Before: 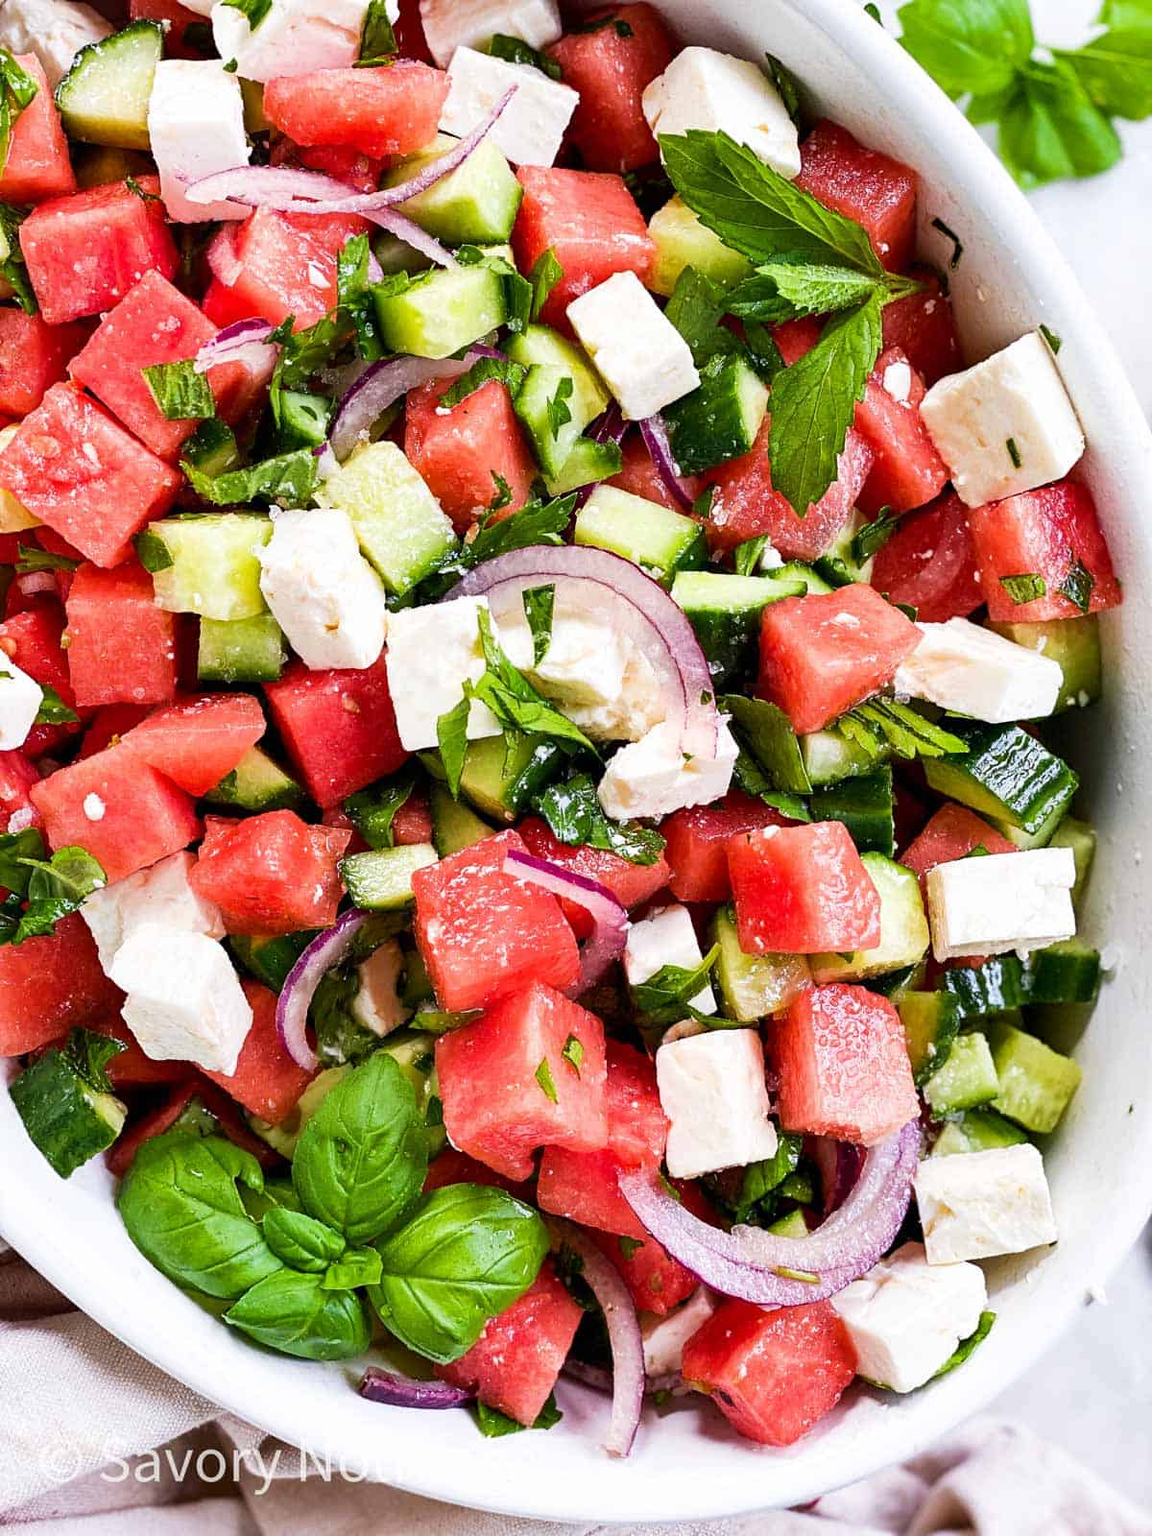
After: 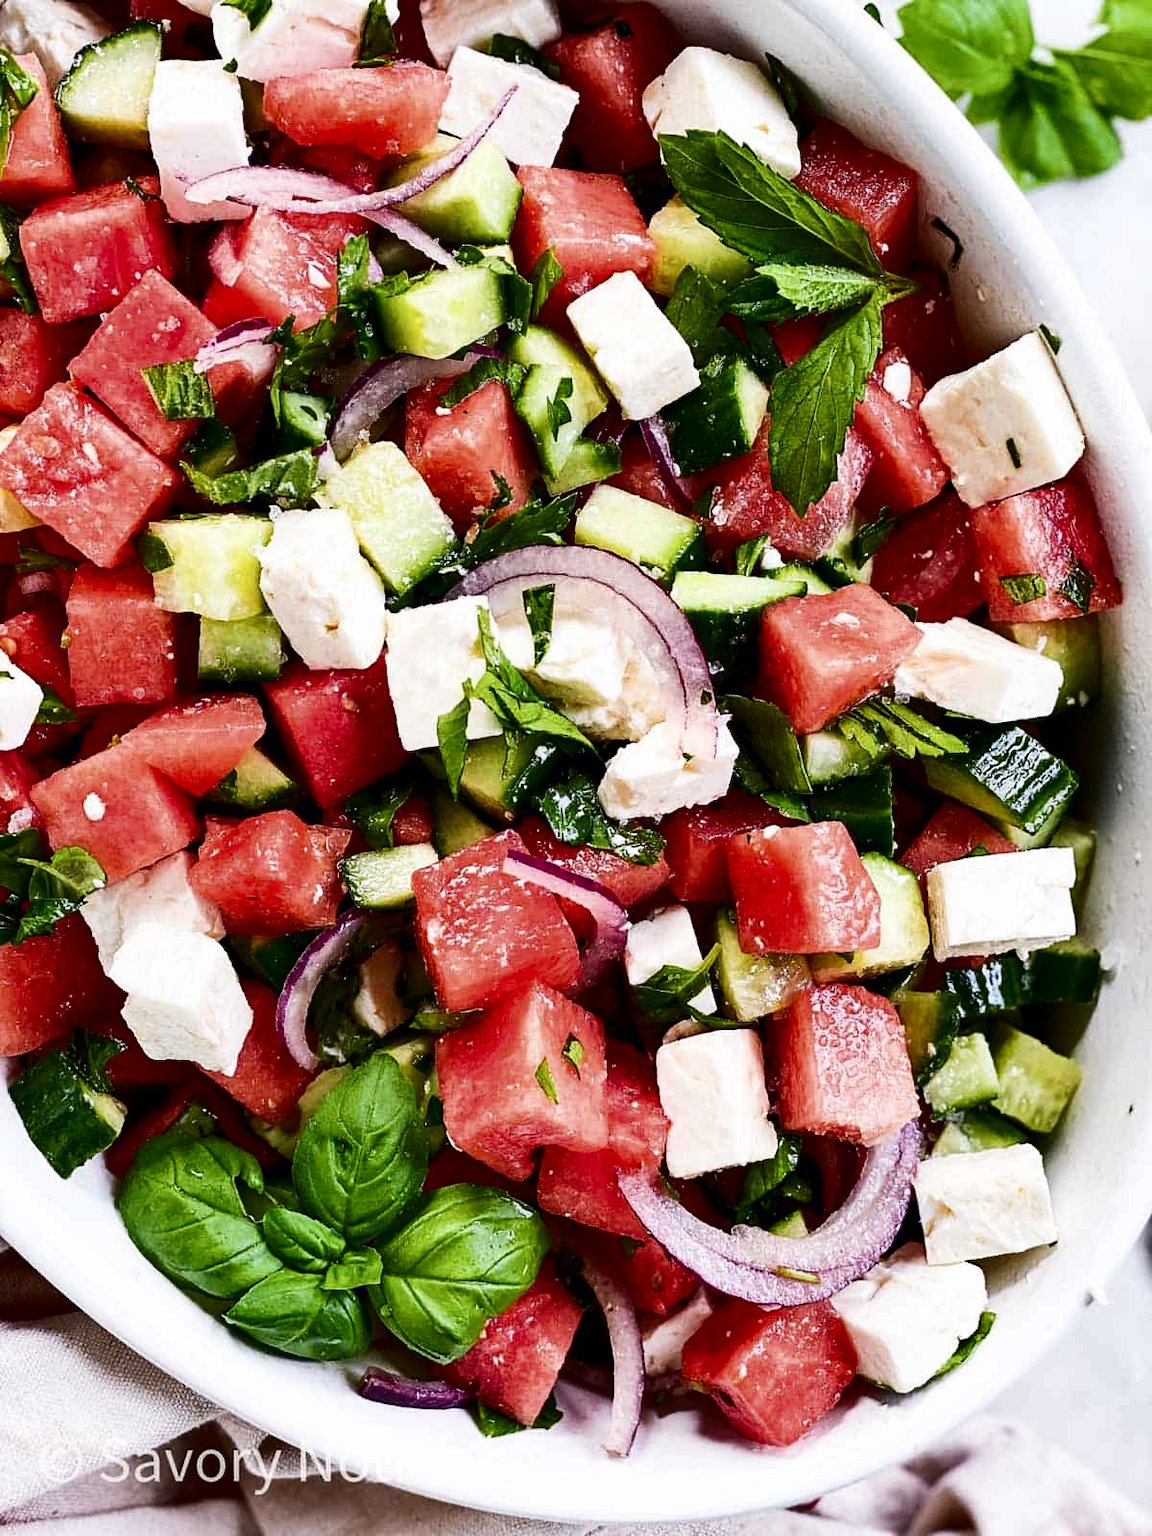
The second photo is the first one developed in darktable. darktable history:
contrast brightness saturation: contrast 0.191, brightness -0.24, saturation 0.113
color correction: highlights b* 0.033, saturation 0.805
